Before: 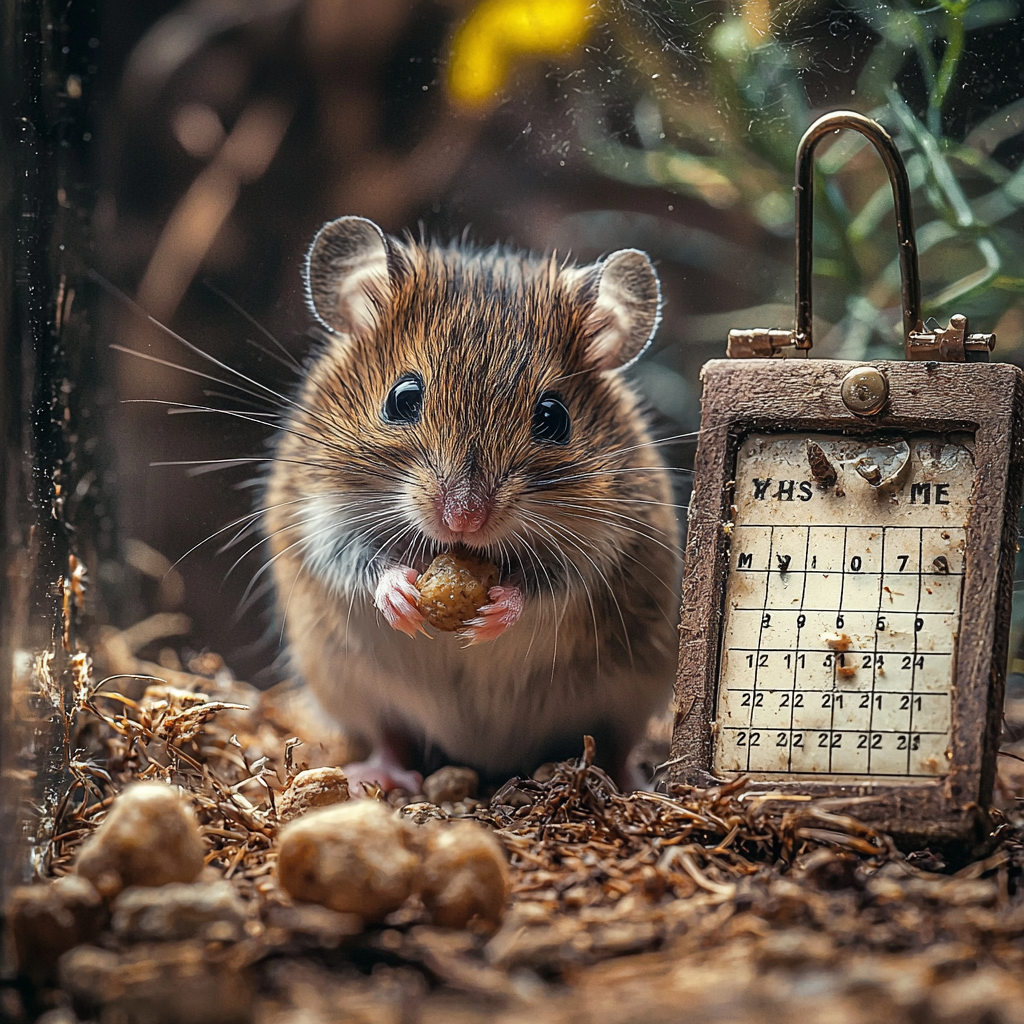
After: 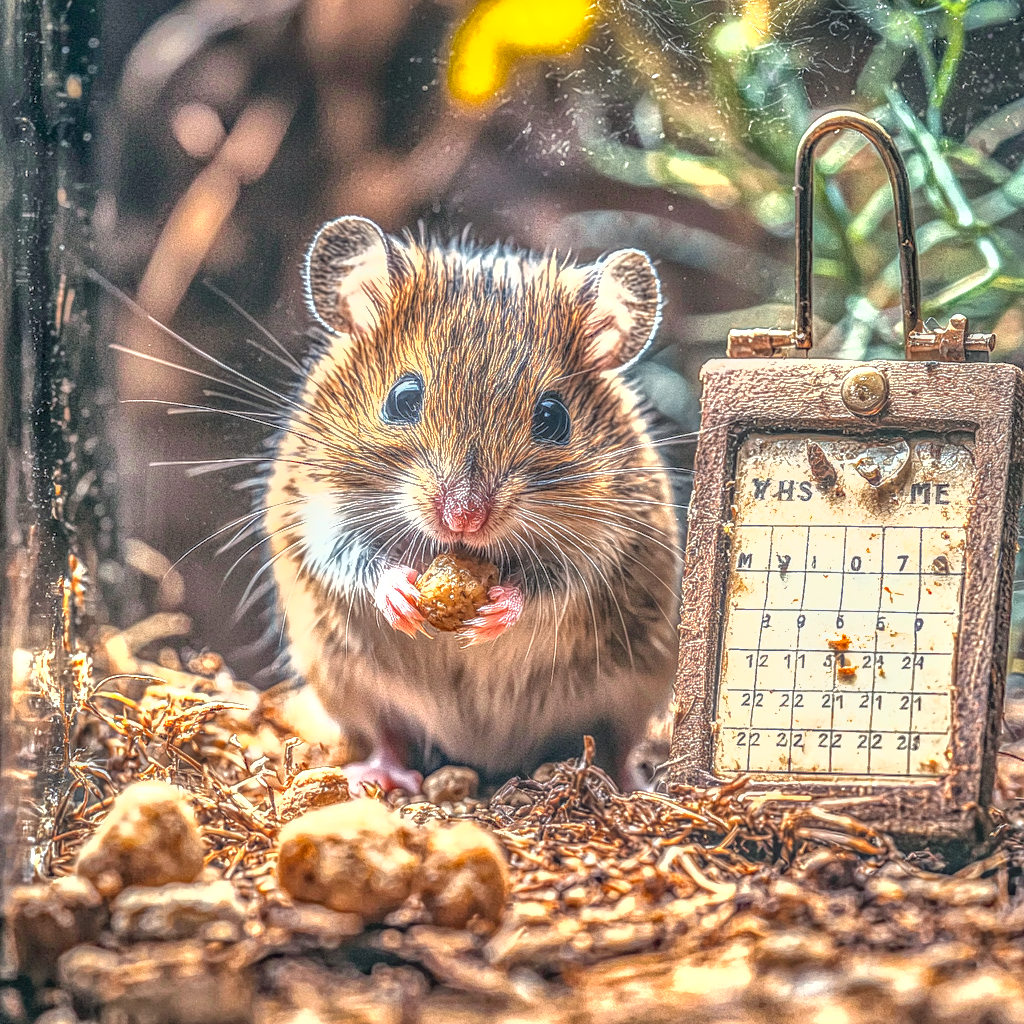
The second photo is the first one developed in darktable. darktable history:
shadows and highlights: shadows 75, highlights -60.85, soften with gaussian
exposure: black level correction 0, exposure 1.741 EV, compensate exposure bias true, compensate highlight preservation false
local contrast: highlights 0%, shadows 0%, detail 200%, midtone range 0.25
haze removal: compatibility mode true, adaptive false
